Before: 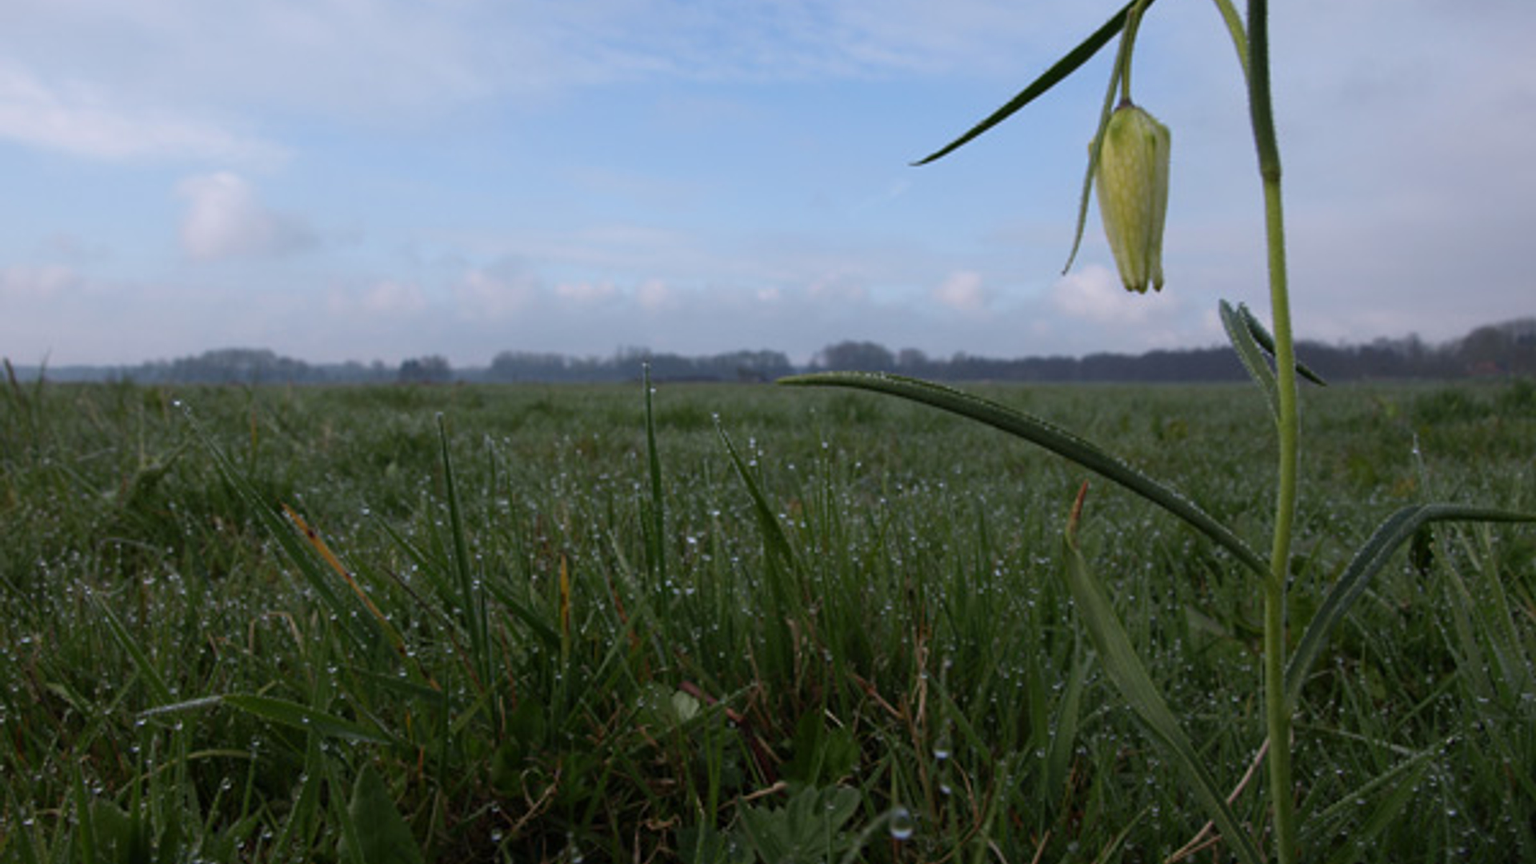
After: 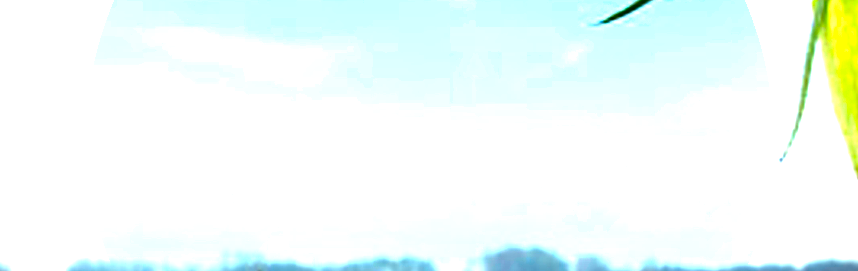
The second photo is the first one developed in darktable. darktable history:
vignetting: saturation 0, unbound false
color correction: highlights a* -10.77, highlights b* 9.8, saturation 1.72
tone equalizer: -8 EV -0.75 EV, -7 EV -0.7 EV, -6 EV -0.6 EV, -5 EV -0.4 EV, -3 EV 0.4 EV, -2 EV 0.6 EV, -1 EV 0.7 EV, +0 EV 0.75 EV, edges refinement/feathering 500, mask exposure compensation -1.57 EV, preserve details no
exposure: black level correction 0, exposure 1.675 EV, compensate exposure bias true, compensate highlight preservation false
crop: left 28.64%, top 16.832%, right 26.637%, bottom 58.055%
local contrast: mode bilateral grid, contrast 20, coarseness 50, detail 141%, midtone range 0.2
sharpen: radius 1.864, amount 0.398, threshold 1.271
rotate and perspective: automatic cropping off
